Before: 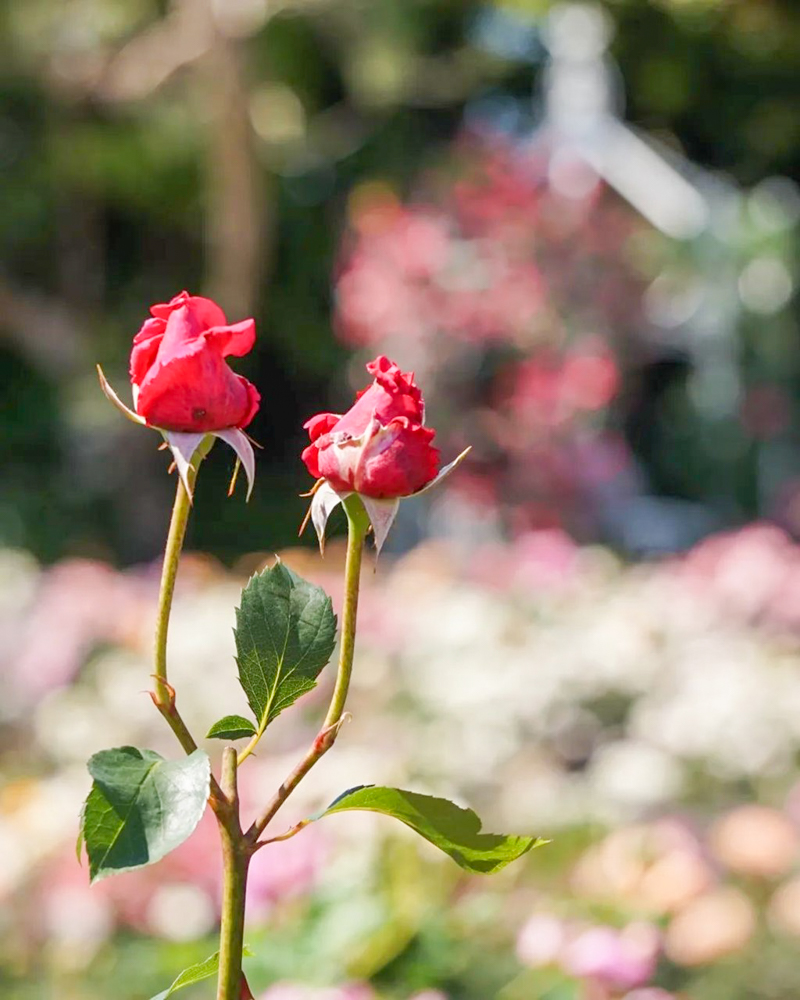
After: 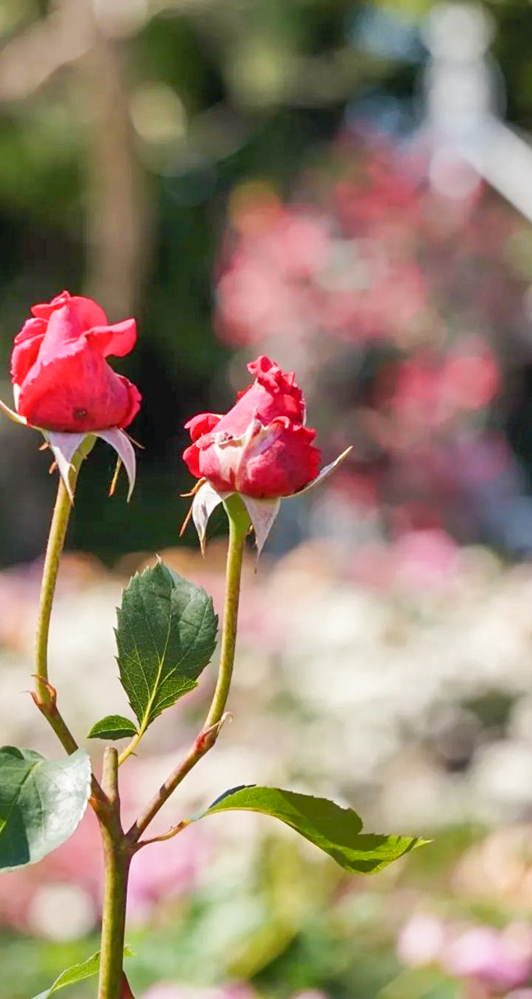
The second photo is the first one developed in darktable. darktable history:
shadows and highlights: shadows 47.85, highlights -40.85, soften with gaussian
crop and rotate: left 15.021%, right 18.365%
